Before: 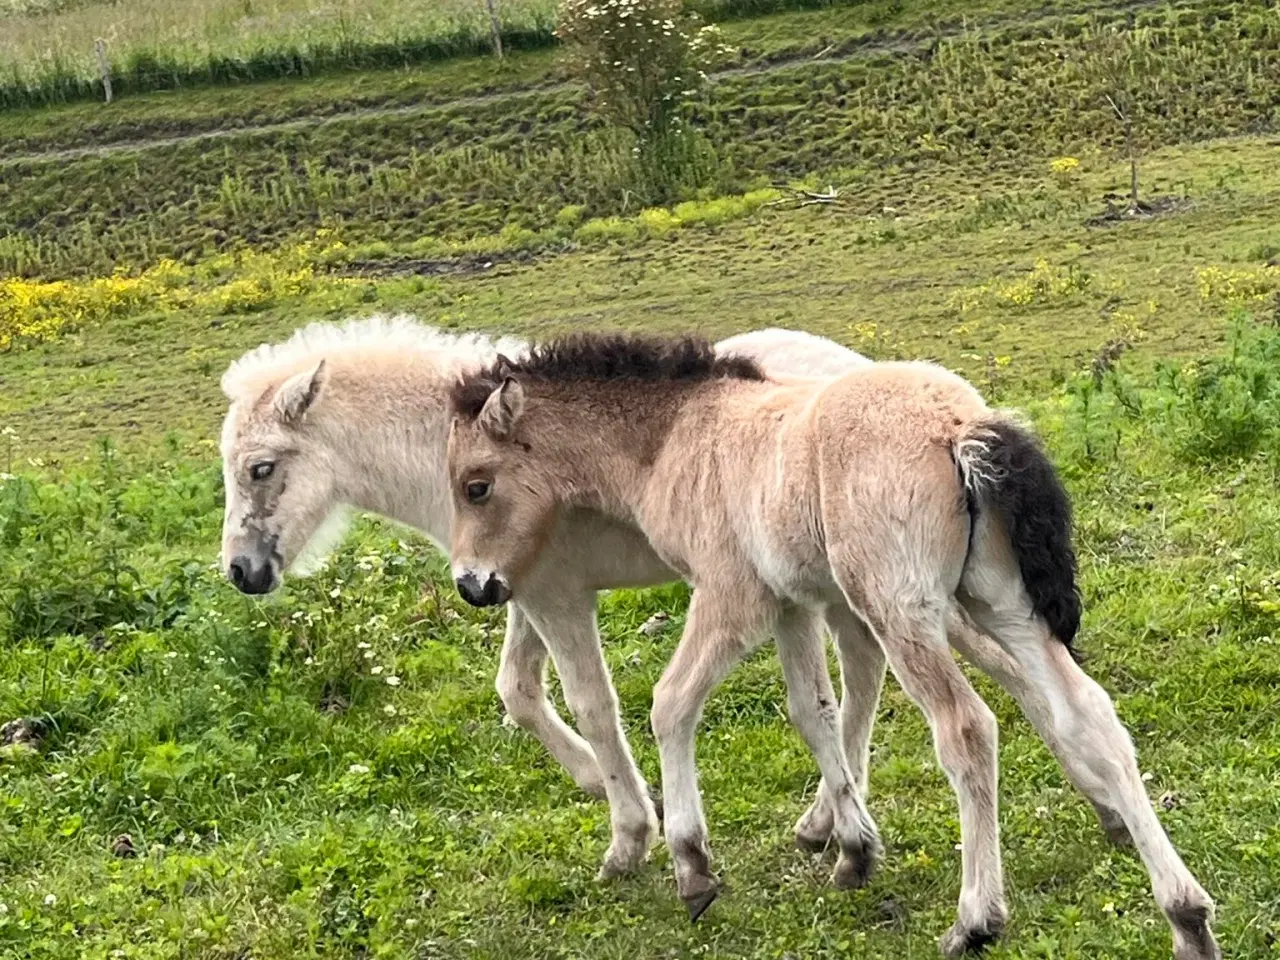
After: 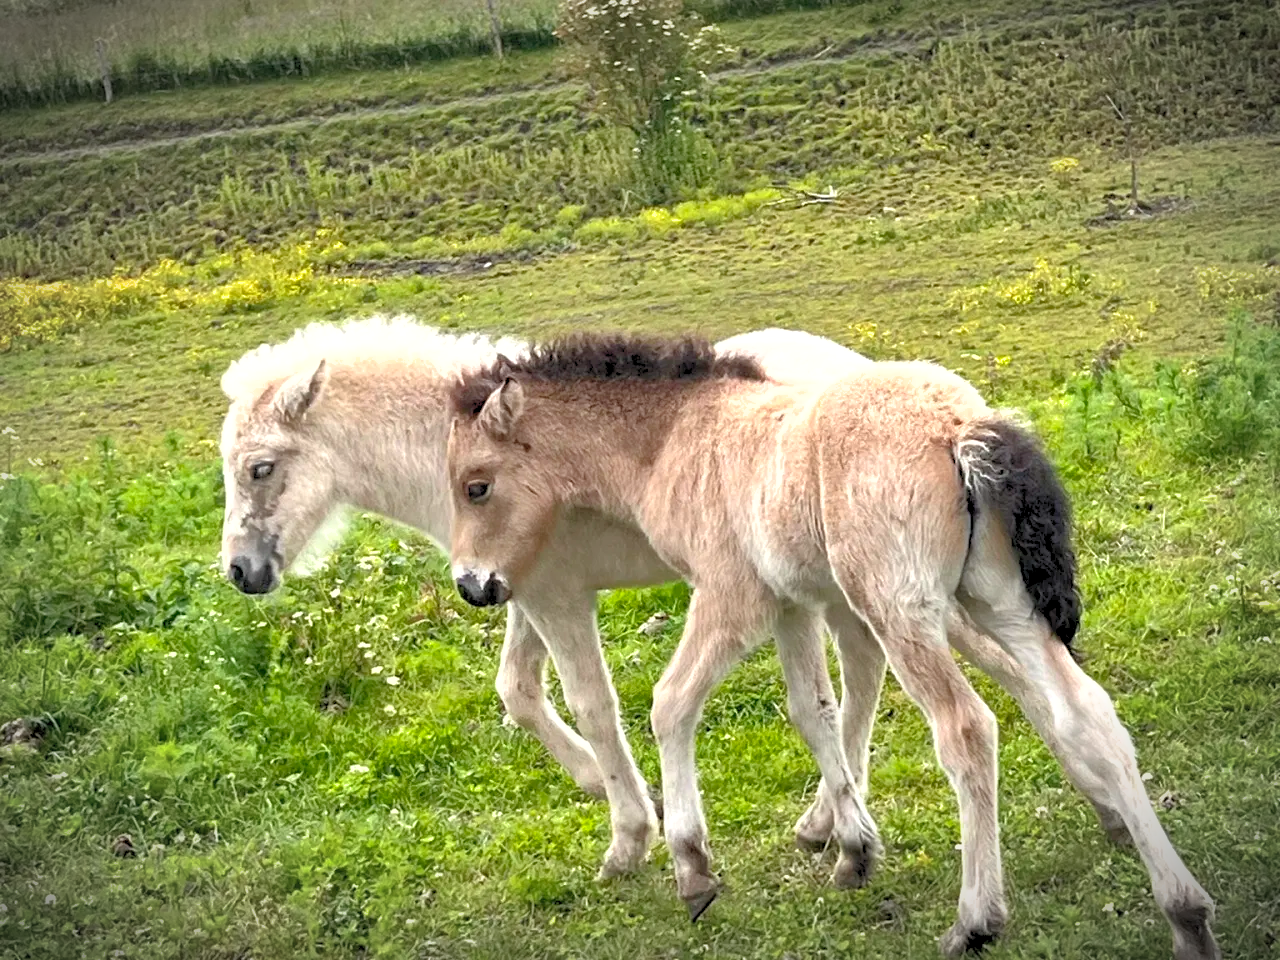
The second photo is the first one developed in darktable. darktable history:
shadows and highlights: on, module defaults
levels: levels [0.044, 0.416, 0.908]
vignetting: brightness -0.726, saturation -0.483, automatic ratio true, unbound false
